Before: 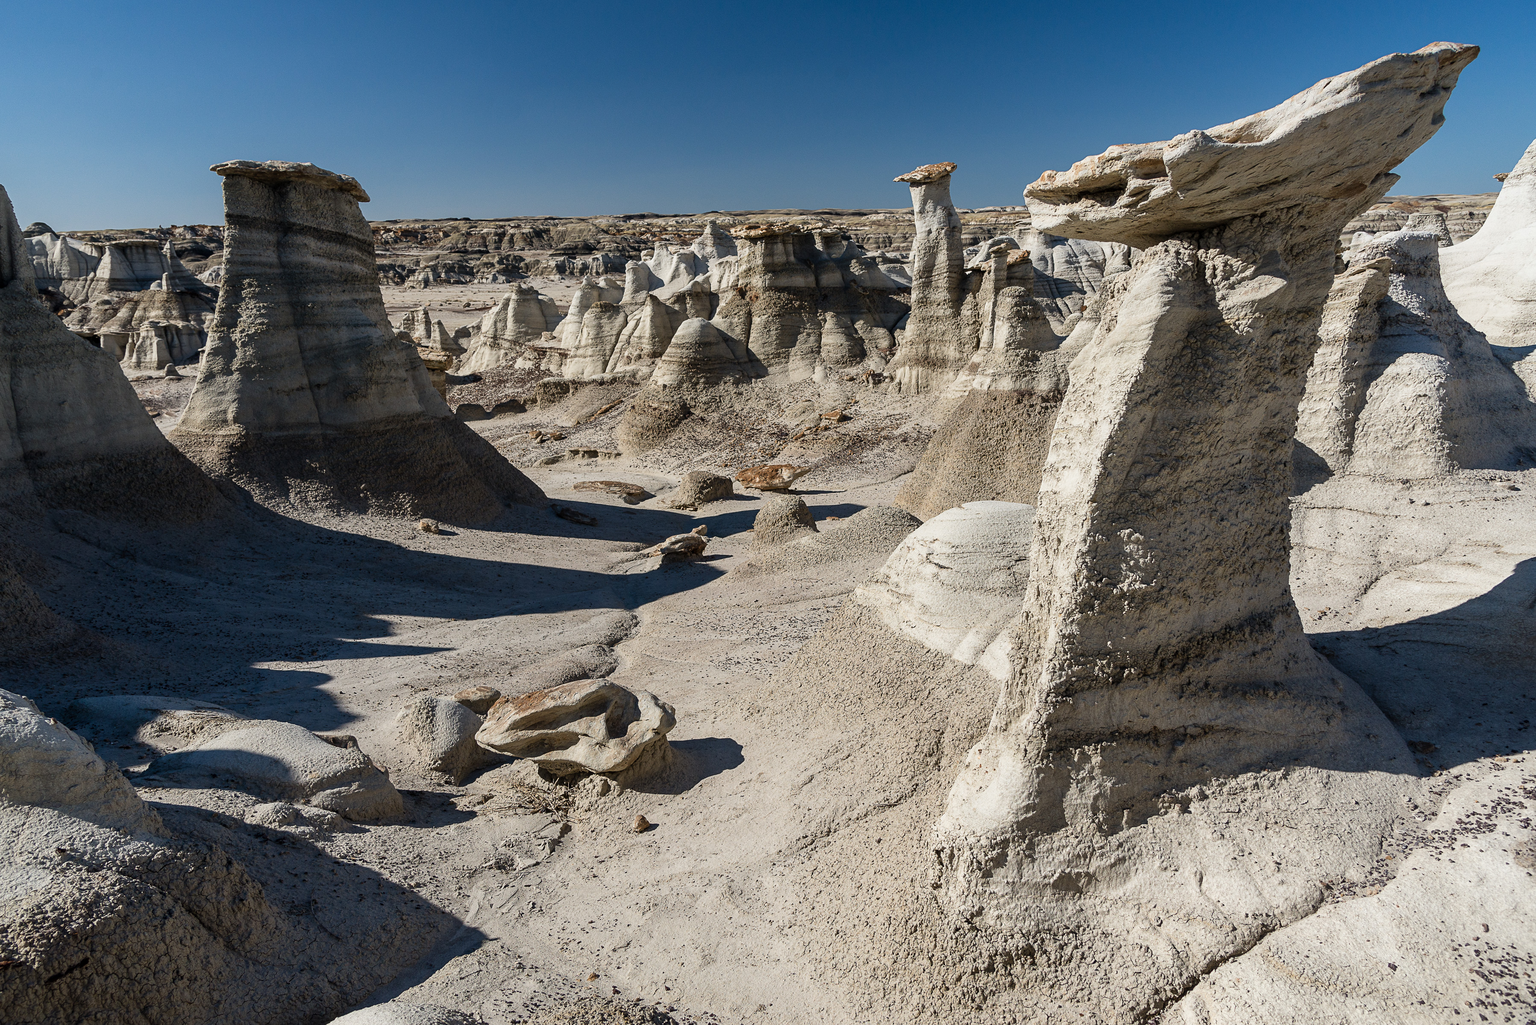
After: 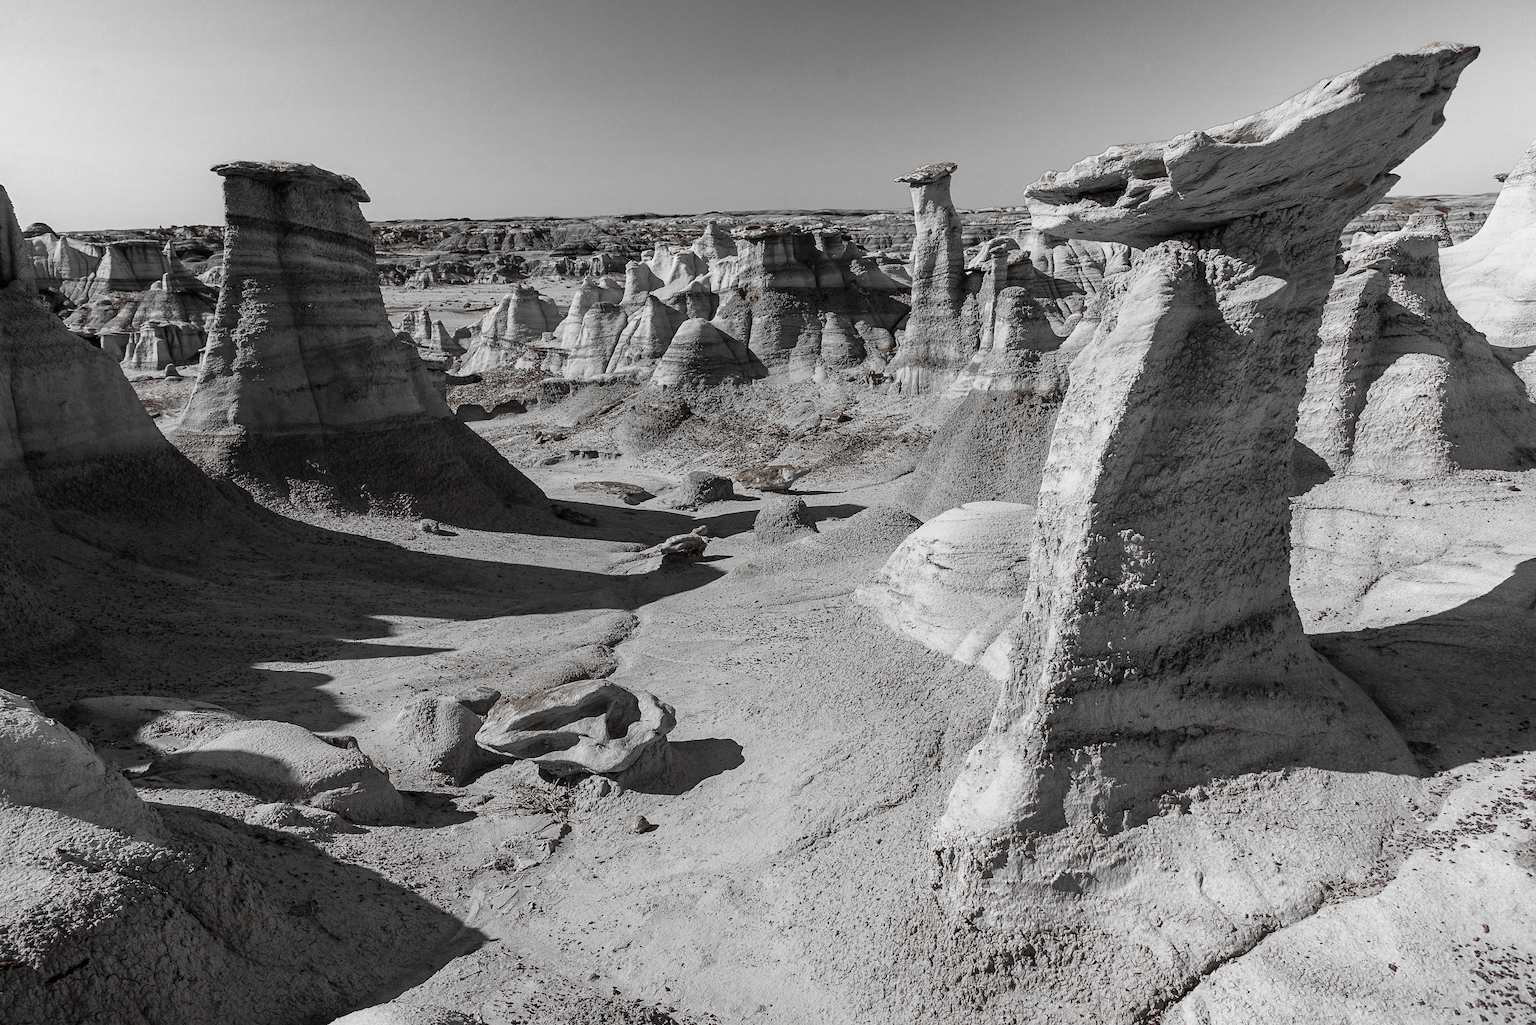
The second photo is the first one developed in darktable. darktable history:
color zones: curves: ch0 [(0, 0.352) (0.143, 0.407) (0.286, 0.386) (0.429, 0.431) (0.571, 0.829) (0.714, 0.853) (0.857, 0.833) (1, 0.352)]; ch1 [(0, 0.604) (0.072, 0.726) (0.096, 0.608) (0.205, 0.007) (0.571, -0.006) (0.839, -0.013) (0.857, -0.012) (1, 0.604)]
